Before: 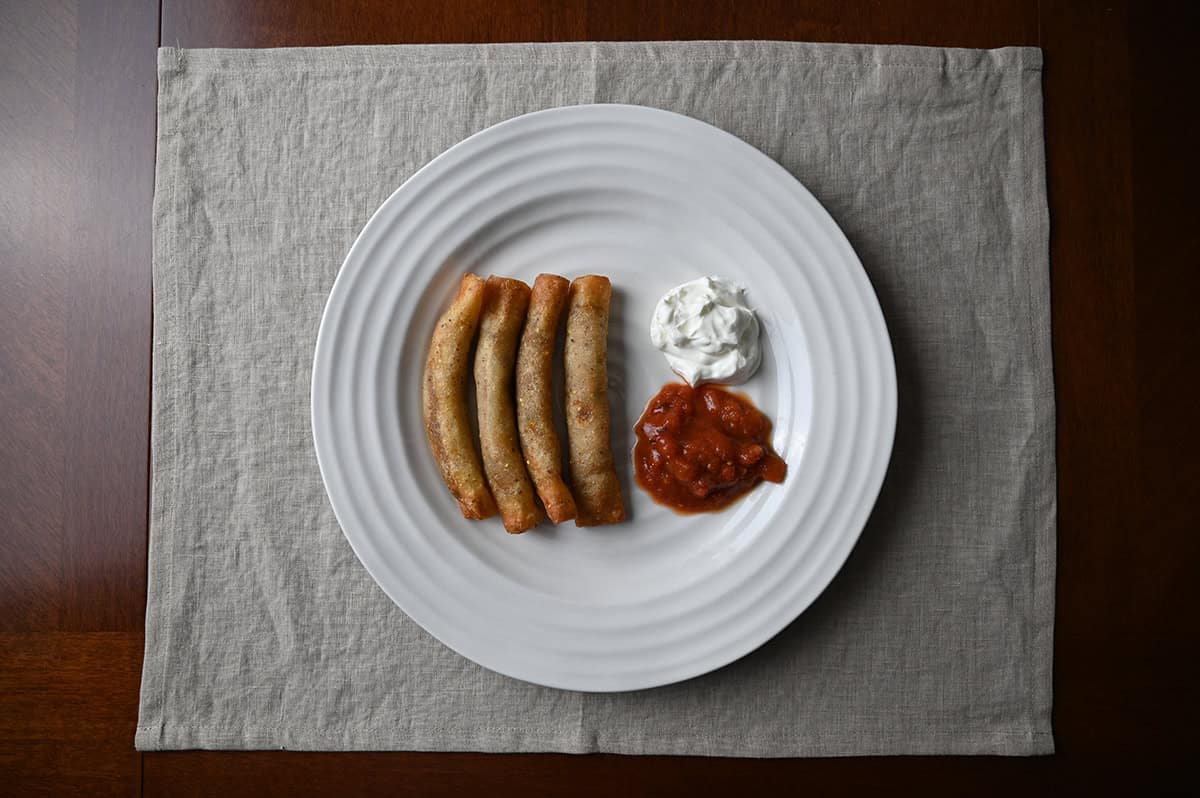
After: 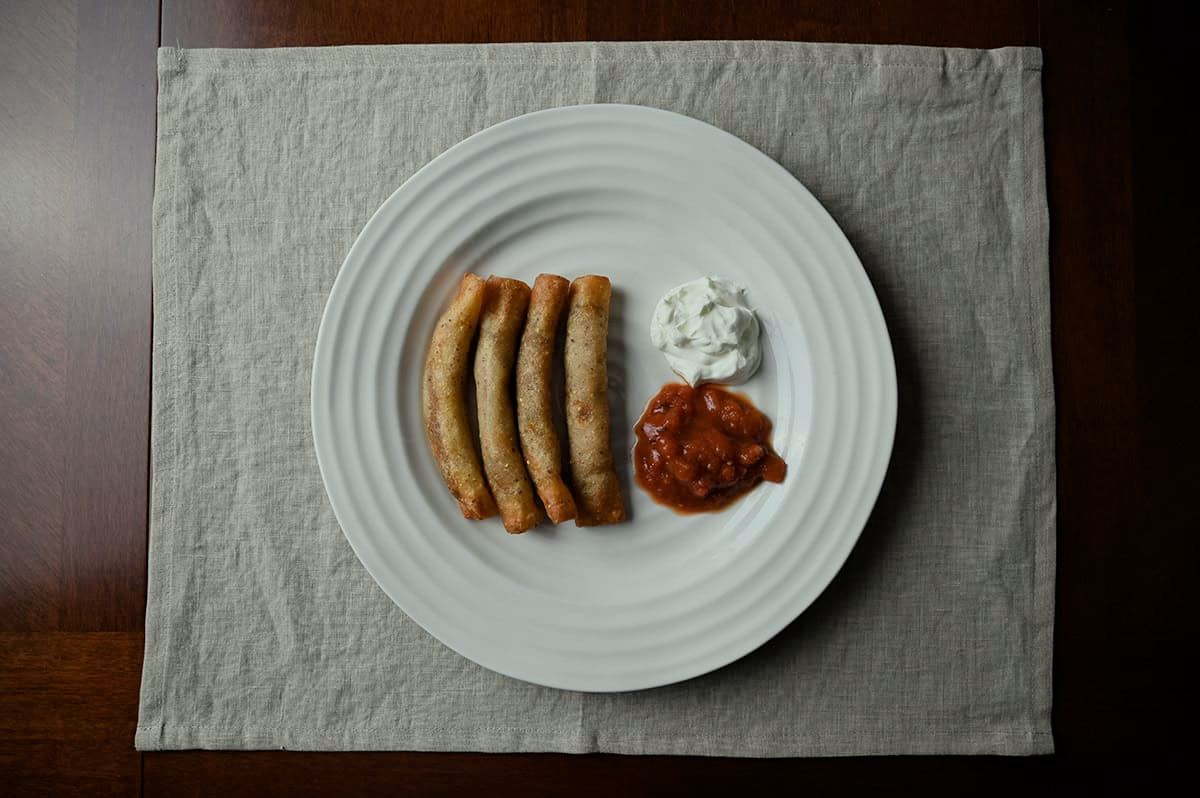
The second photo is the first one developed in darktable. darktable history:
filmic rgb: hardness 4.17
color correction: highlights a* -4.73, highlights b* 5.06, saturation 0.97
